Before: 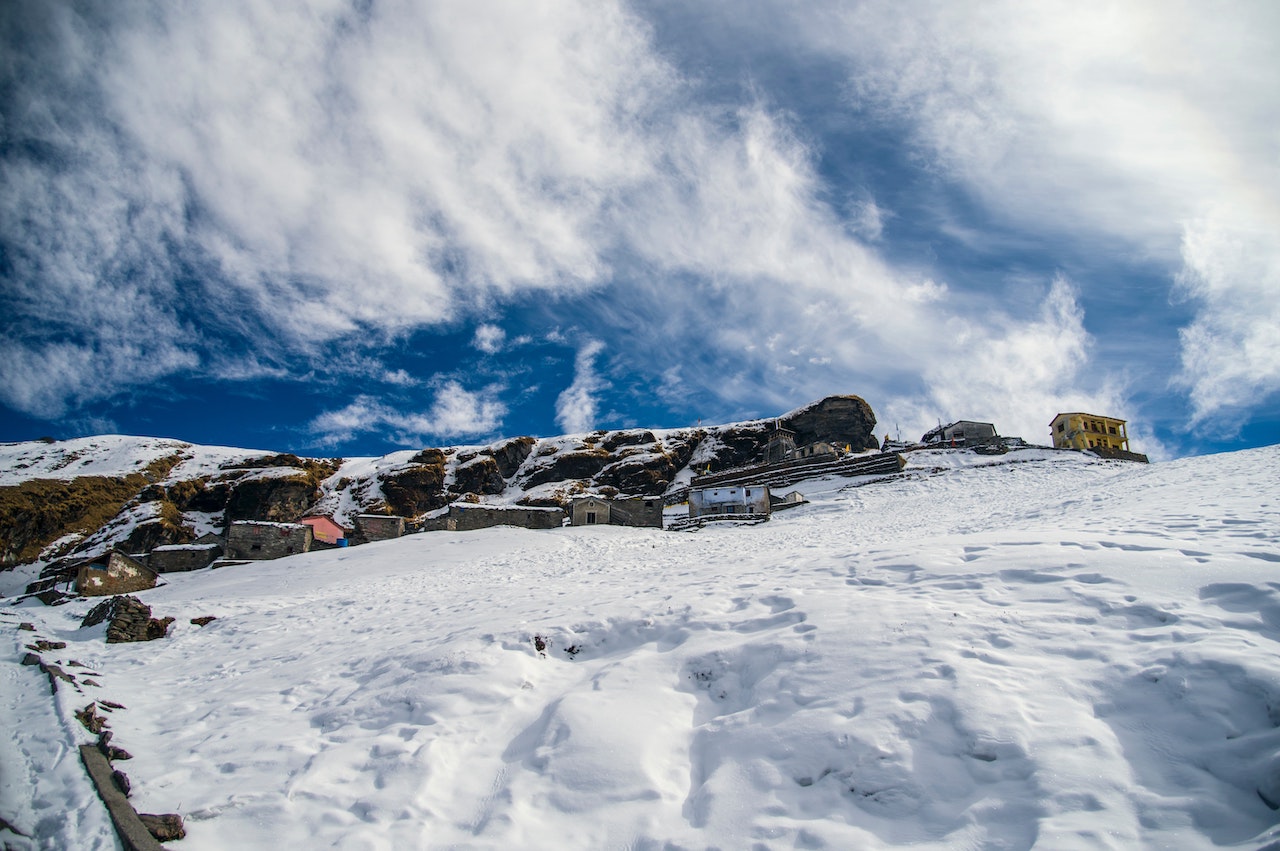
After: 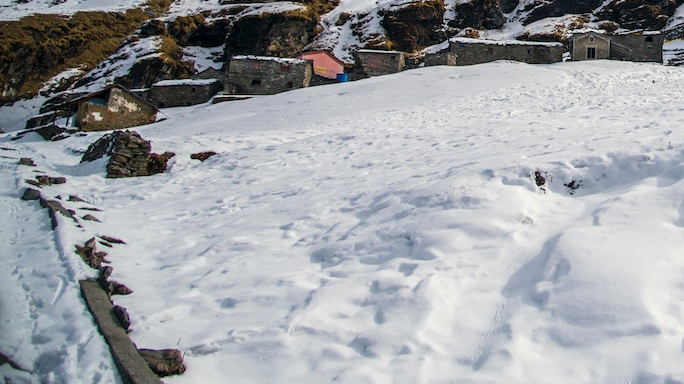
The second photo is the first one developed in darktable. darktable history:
crop and rotate: top 54.67%, right 46.516%, bottom 0.115%
levels: levels [0, 0.498, 0.996]
